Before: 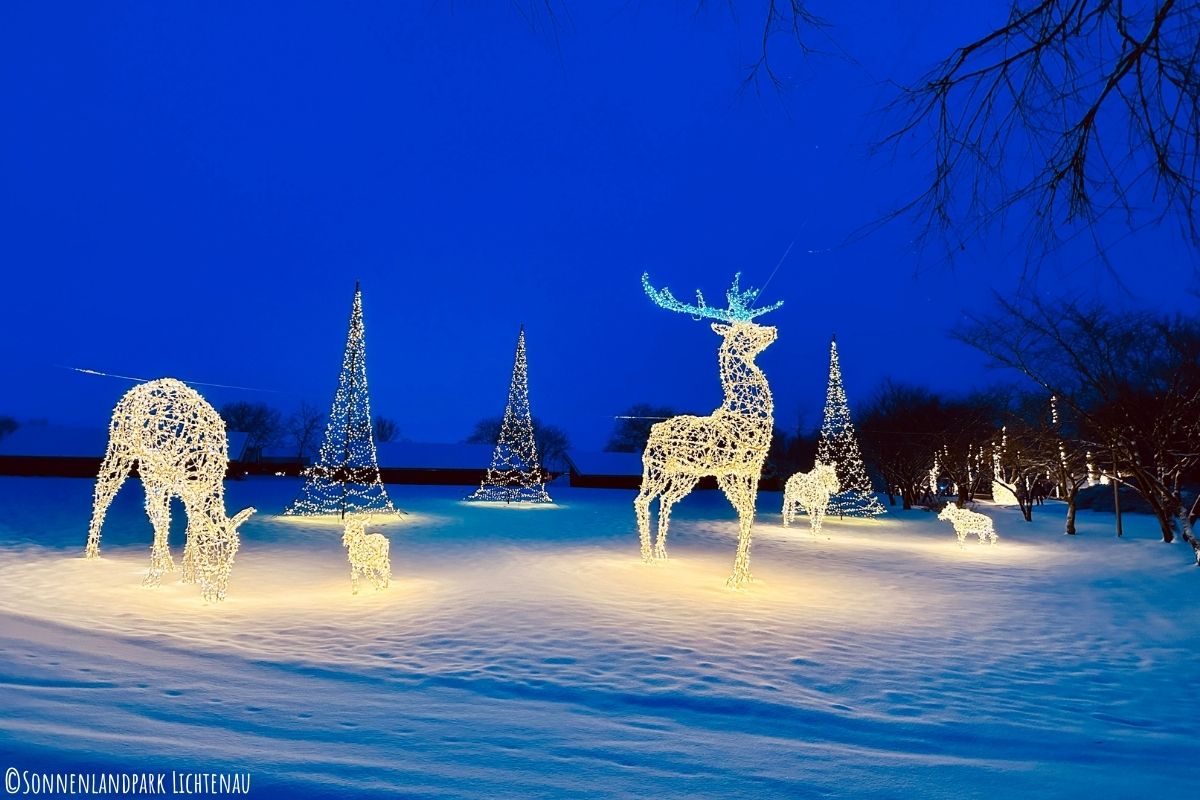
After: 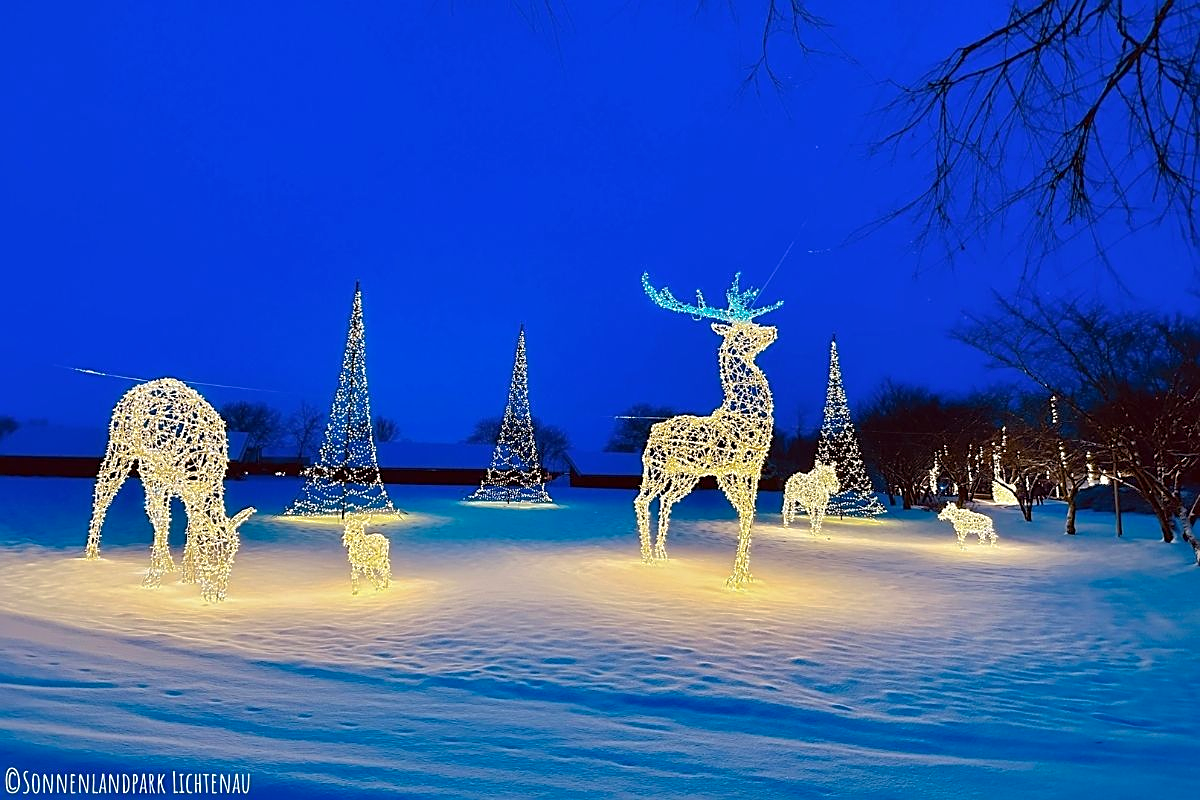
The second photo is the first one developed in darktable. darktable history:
sharpen: on, module defaults
shadows and highlights: shadows 40, highlights -60
color balance: output saturation 110%
tone equalizer: on, module defaults
